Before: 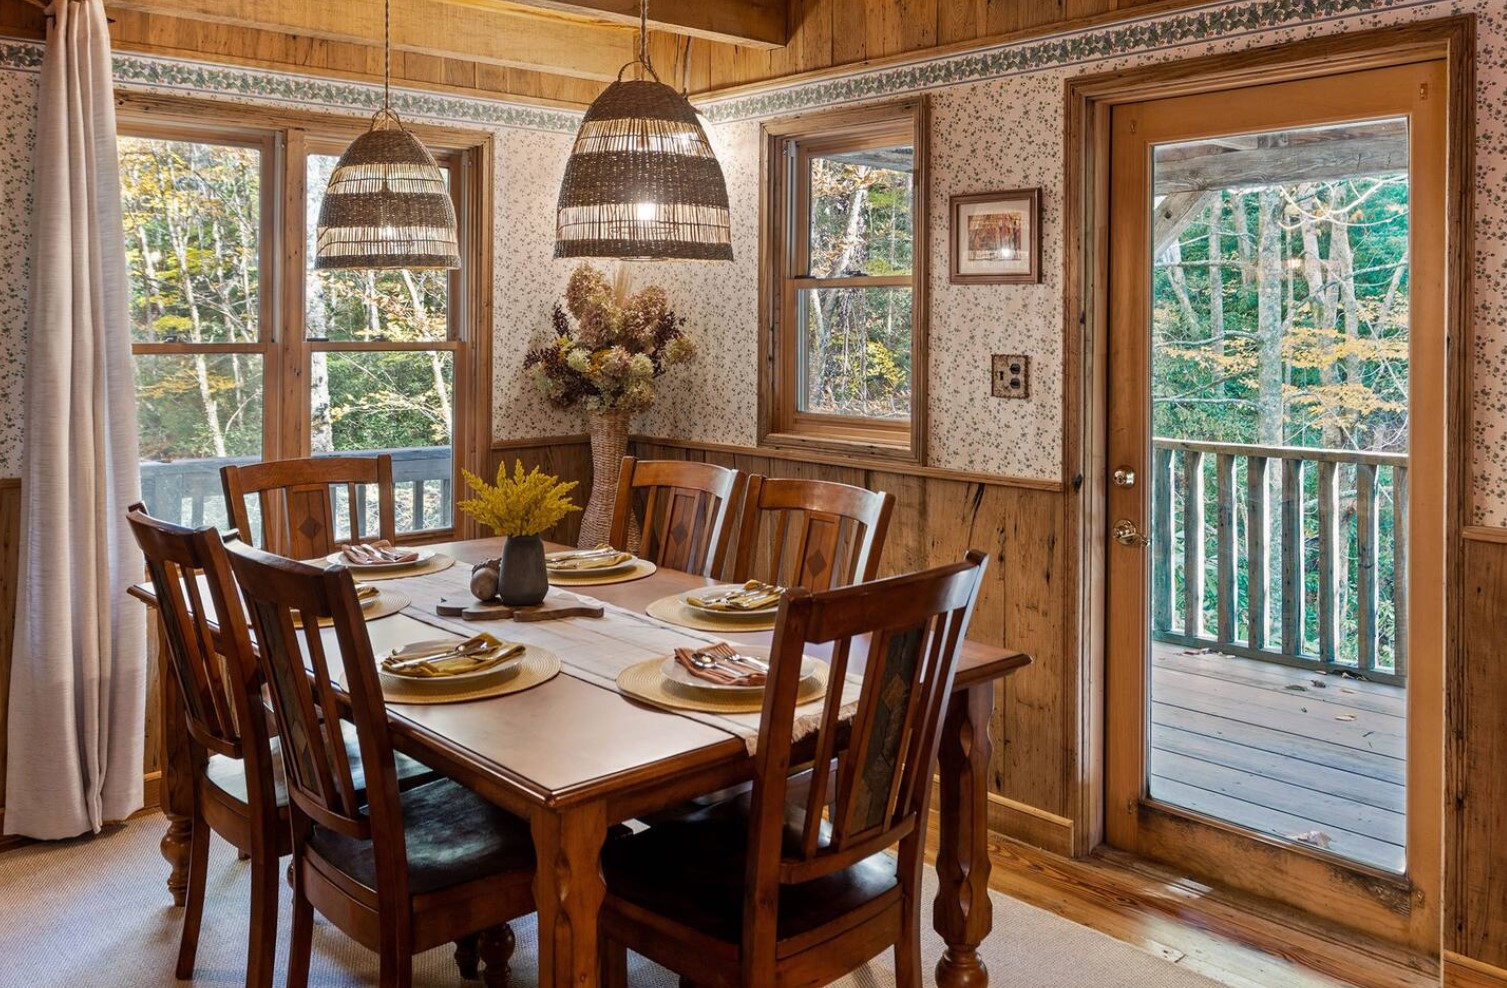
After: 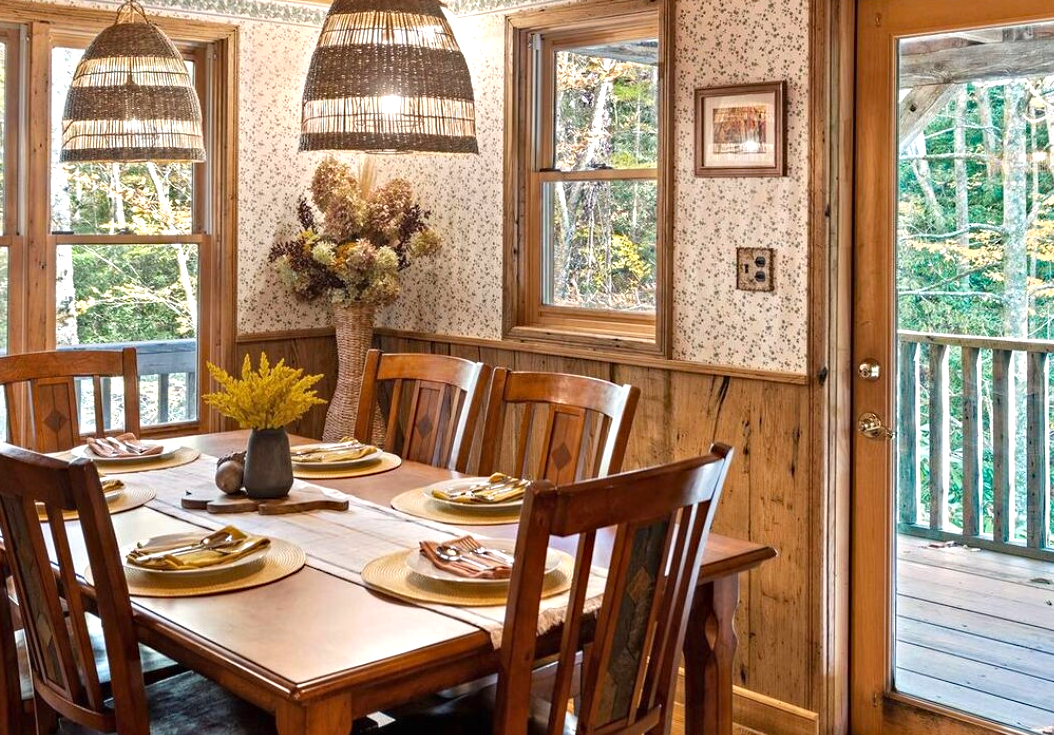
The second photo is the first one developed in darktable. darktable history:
haze removal: adaptive false
exposure: black level correction 0, exposure 0.693 EV, compensate highlight preservation false
crop and rotate: left 16.987%, top 10.903%, right 13.023%, bottom 14.646%
